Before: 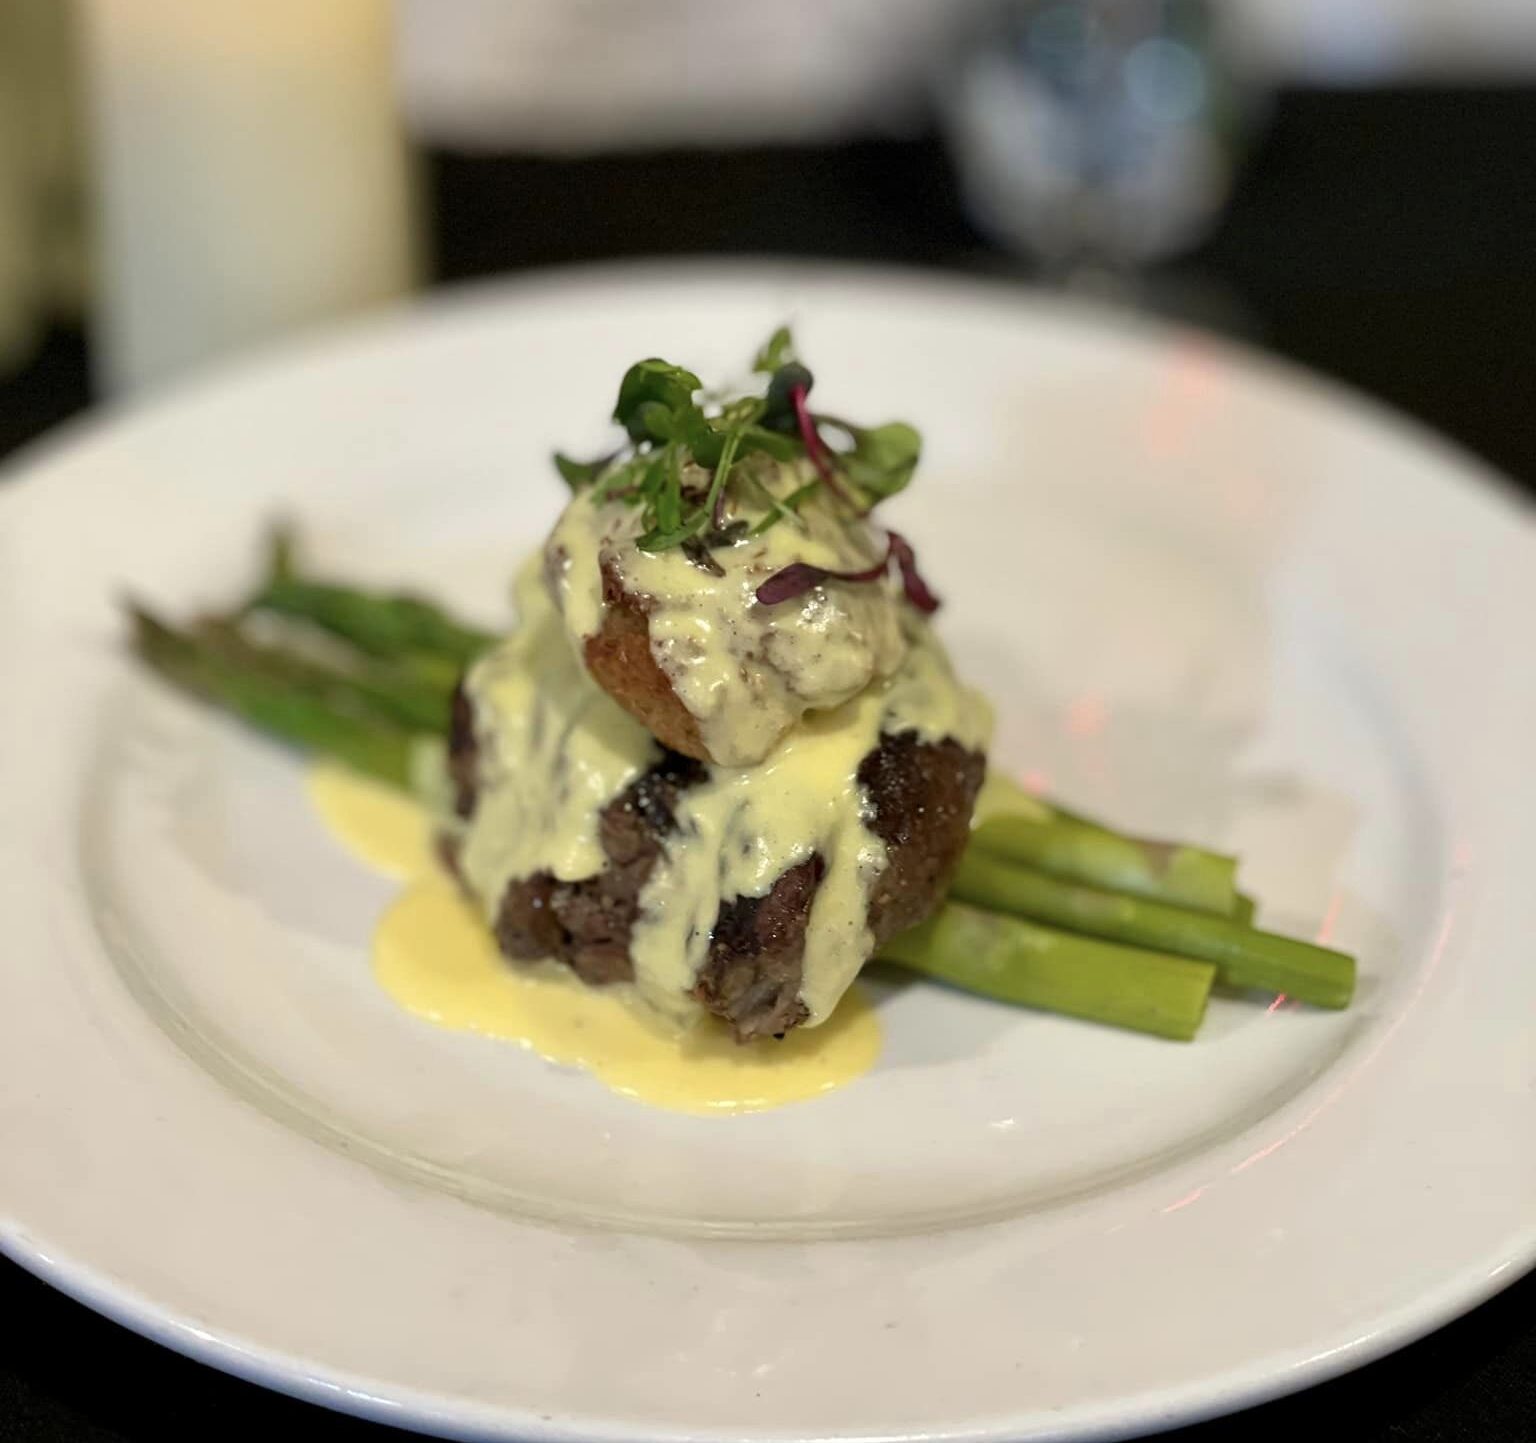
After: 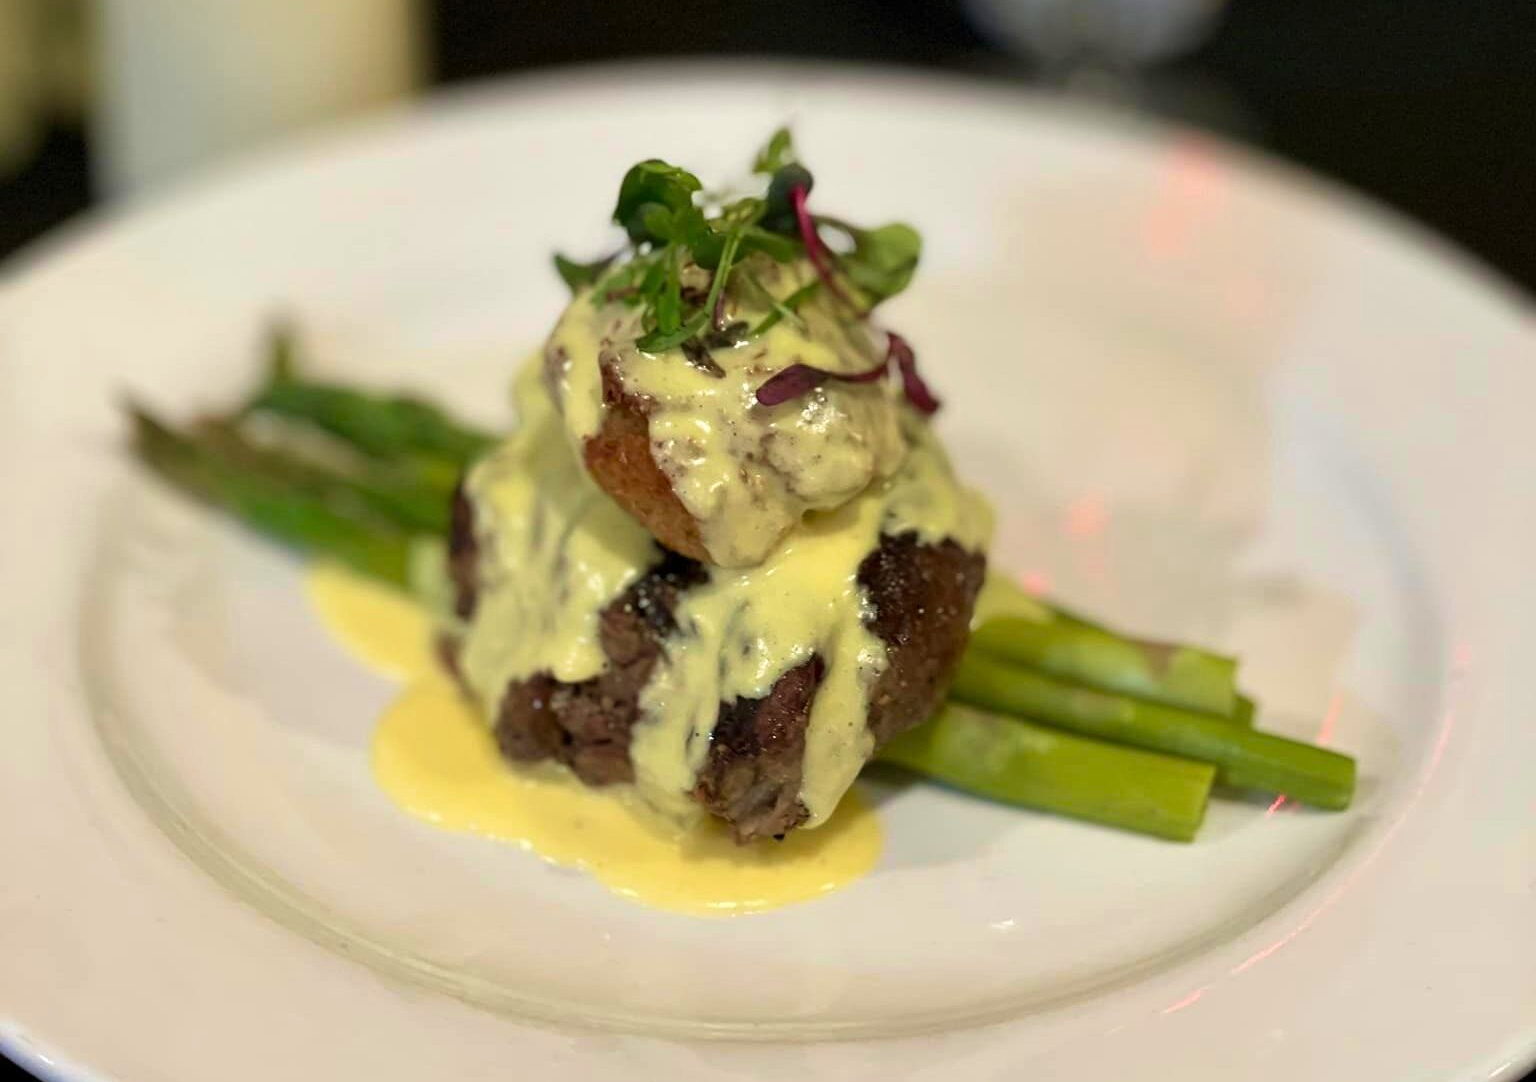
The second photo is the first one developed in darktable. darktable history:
crop: top 13.819%, bottom 11.169%
velvia: on, module defaults
tone equalizer: on, module defaults
